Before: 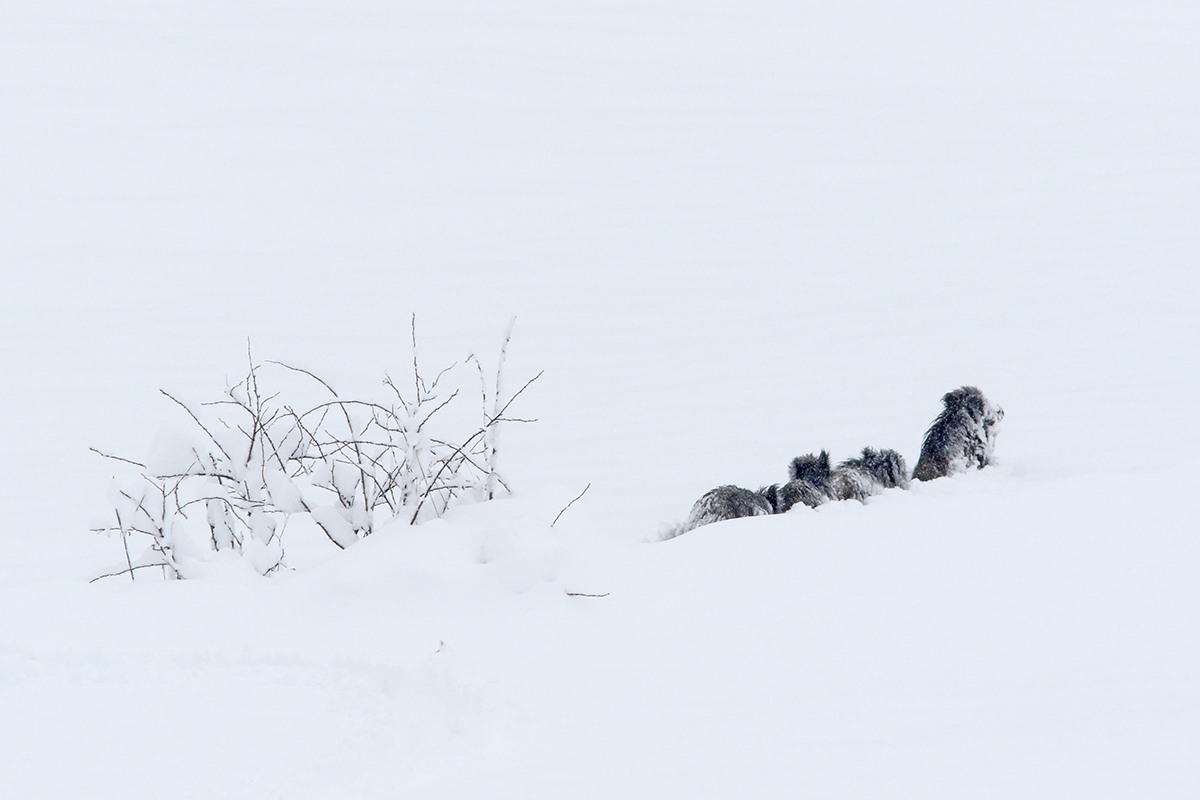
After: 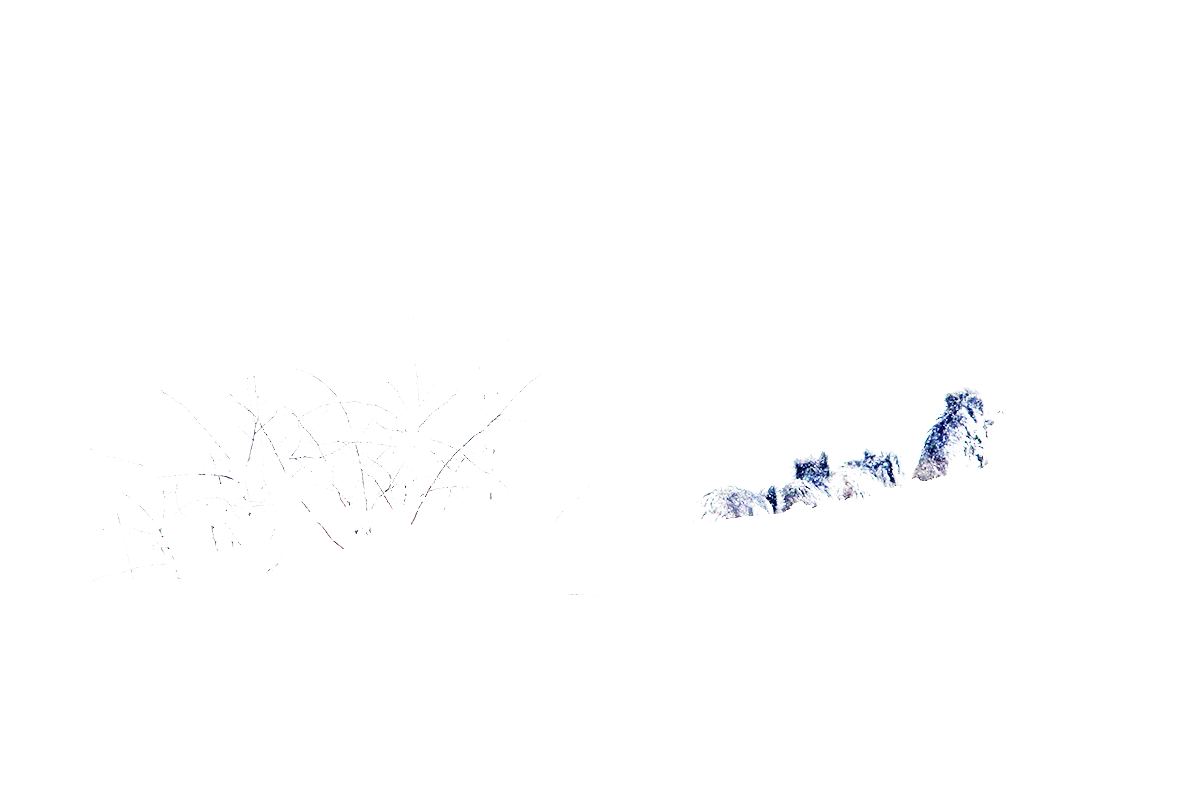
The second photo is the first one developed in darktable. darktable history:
exposure: exposure 1.5 EV, compensate highlight preservation false
base curve: curves: ch0 [(0, 0) (0.007, 0.004) (0.027, 0.03) (0.046, 0.07) (0.207, 0.54) (0.442, 0.872) (0.673, 0.972) (1, 1)], preserve colors none
